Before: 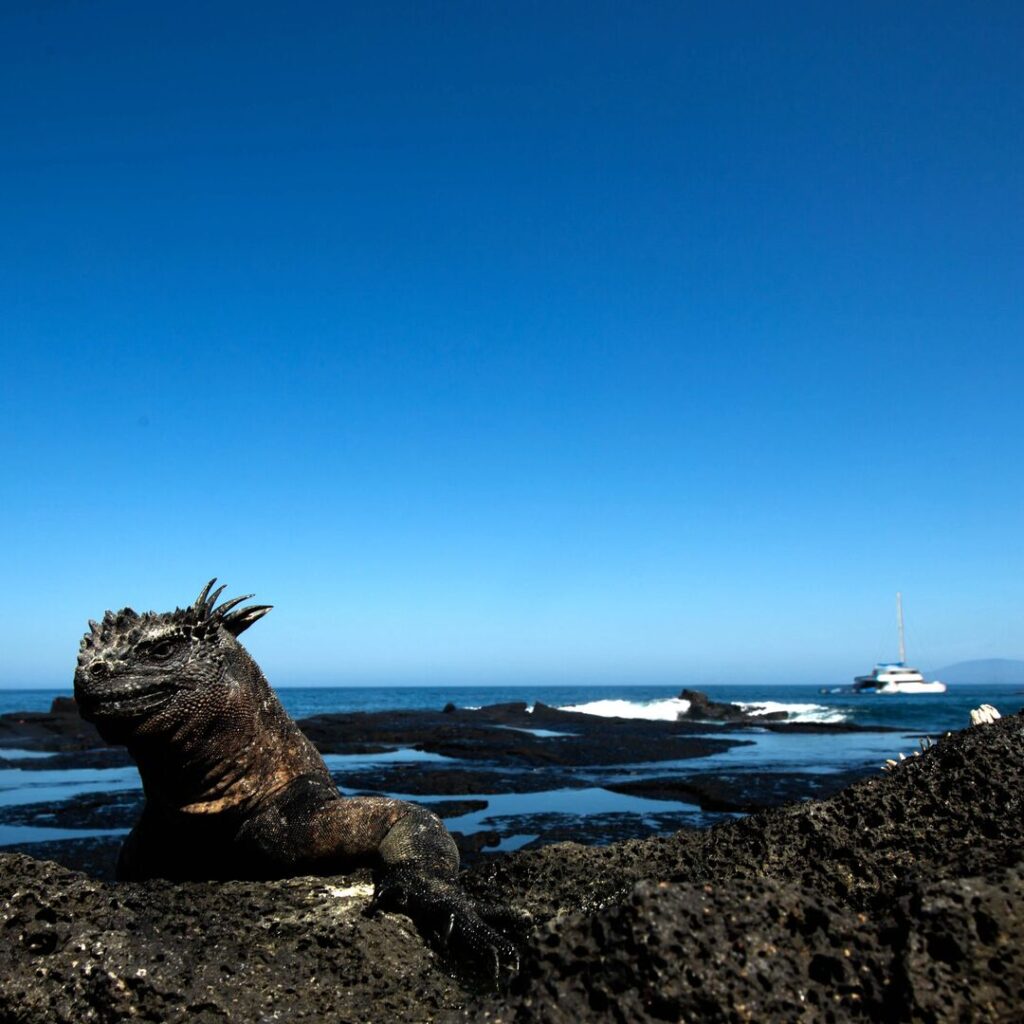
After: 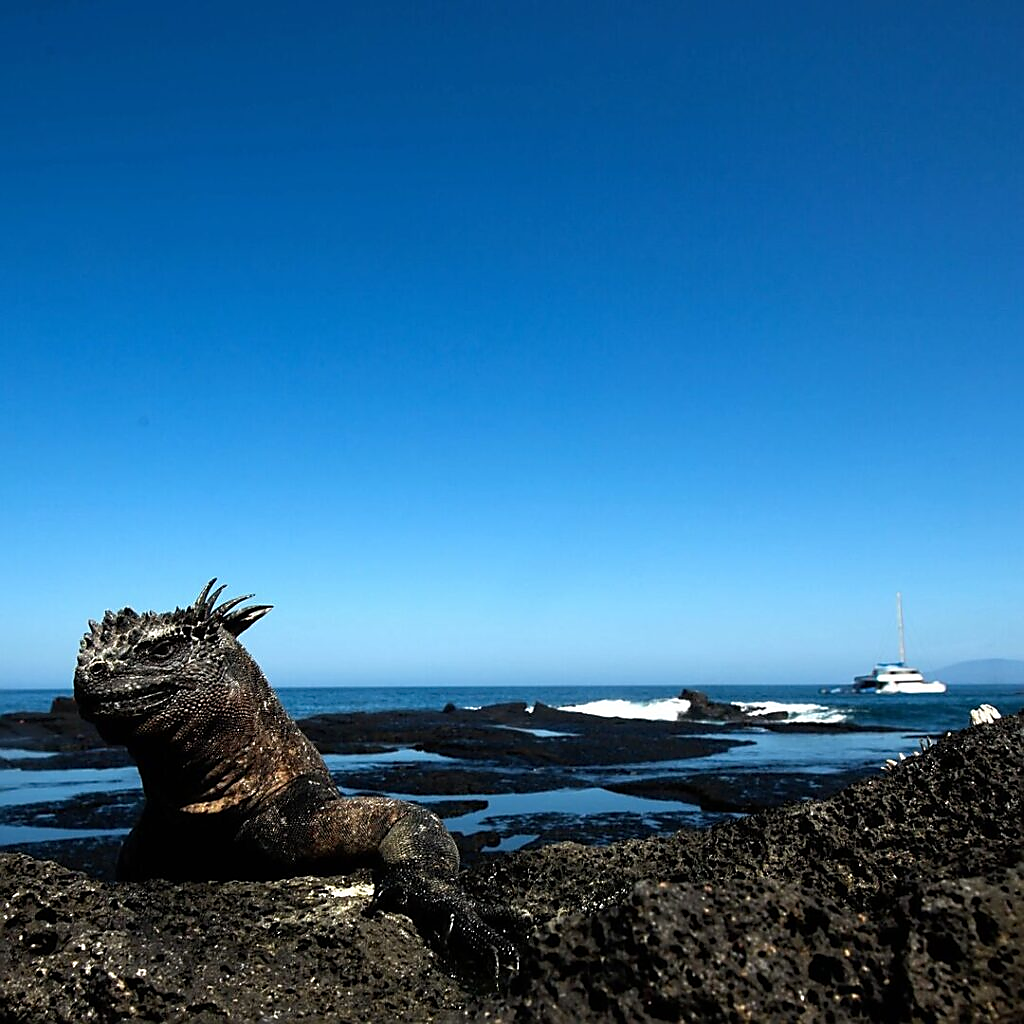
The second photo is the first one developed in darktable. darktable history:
sharpen: radius 1.406, amount 1.236, threshold 0.796
